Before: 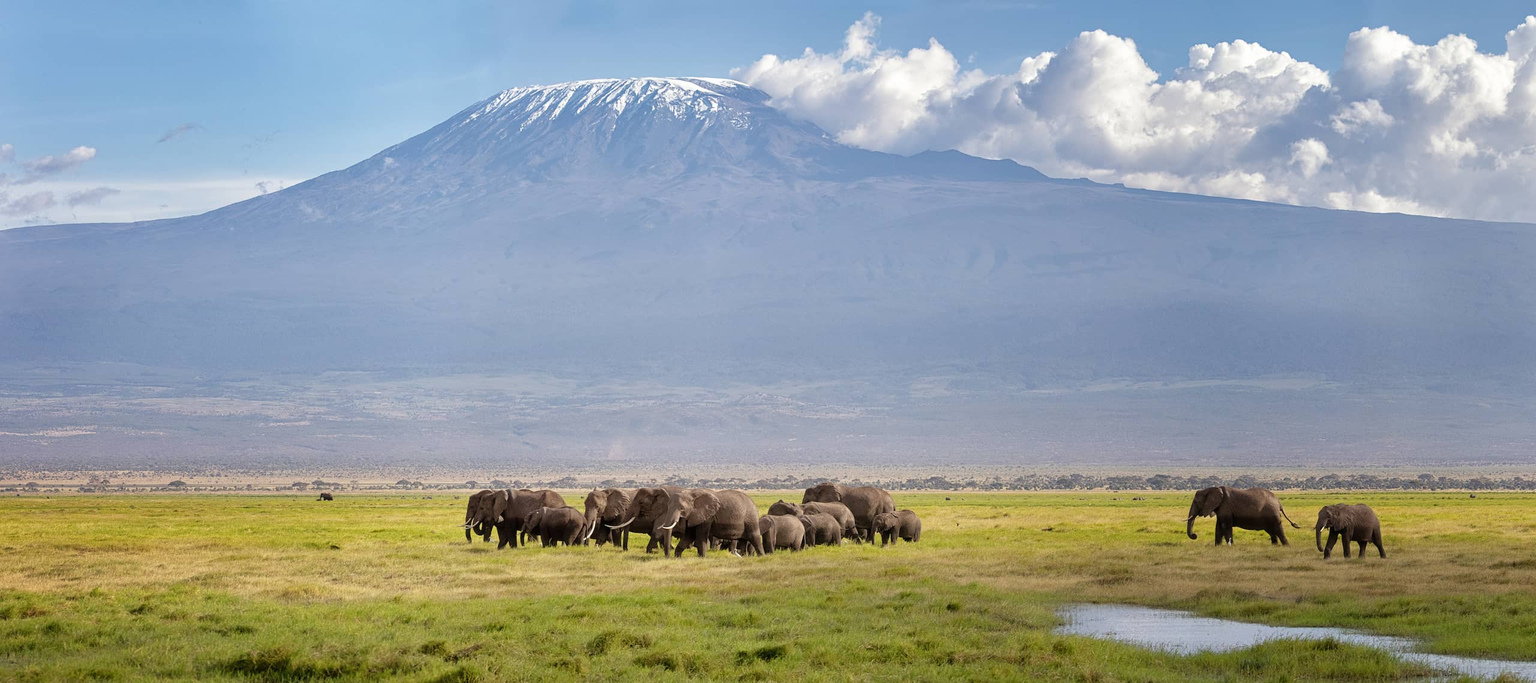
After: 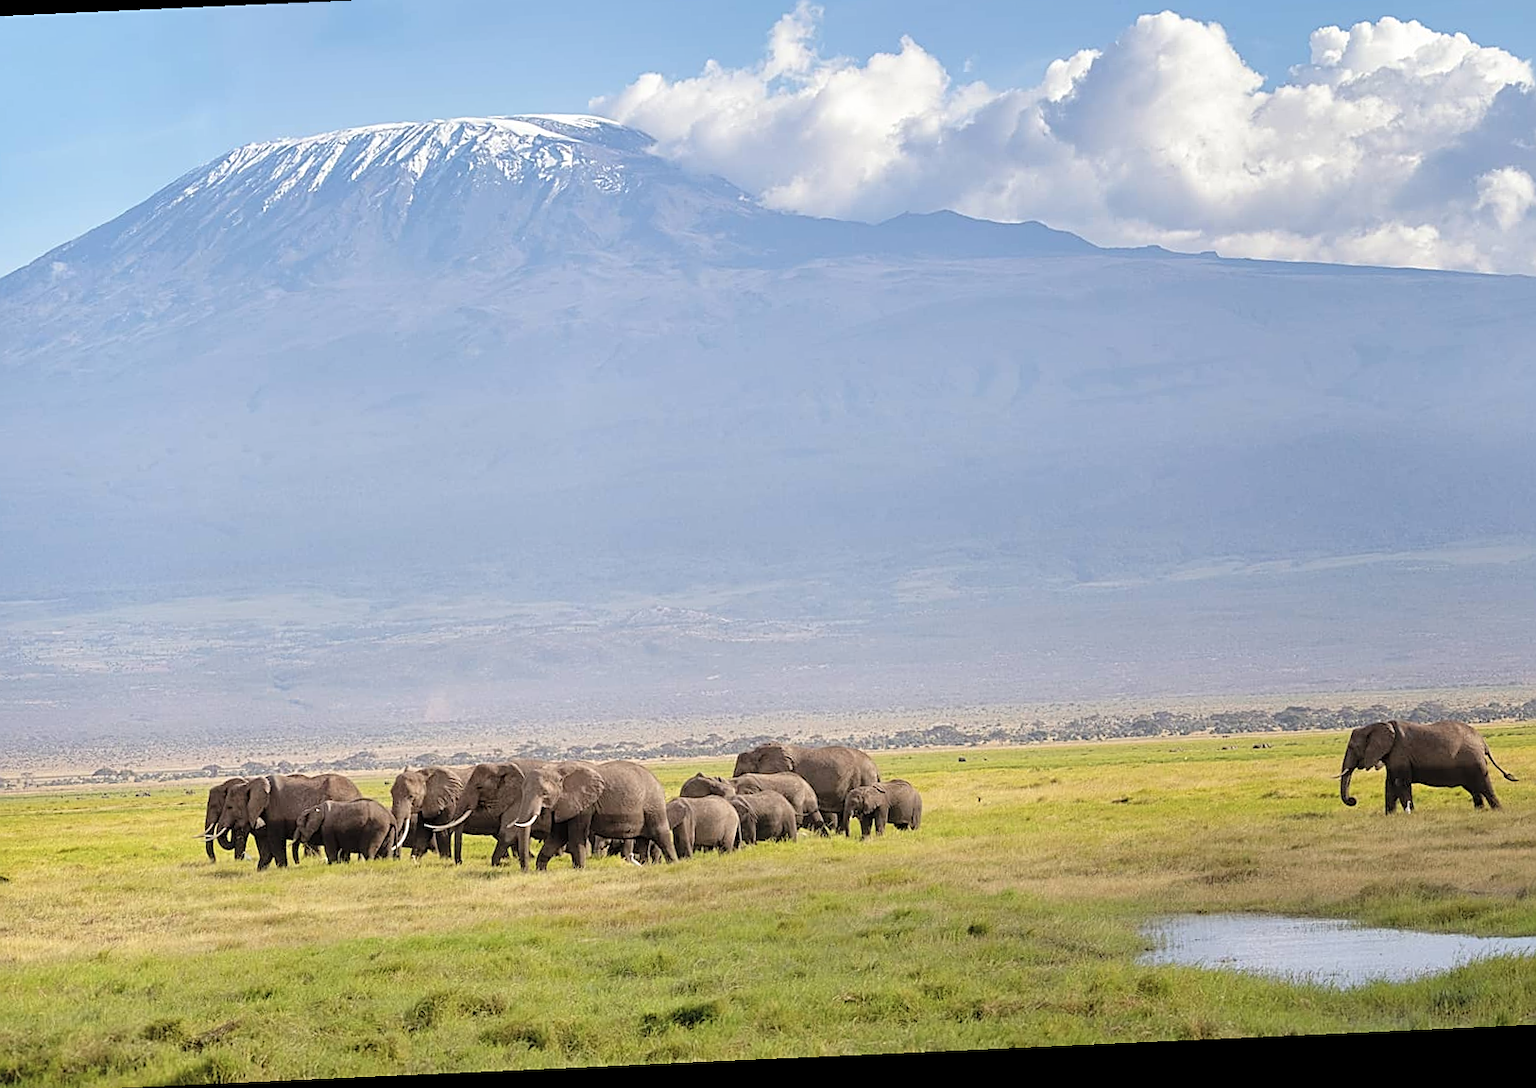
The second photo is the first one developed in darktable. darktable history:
crop and rotate: left 22.918%, top 5.629%, right 14.711%, bottom 2.247%
sharpen: on, module defaults
rotate and perspective: rotation -2.56°, automatic cropping off
contrast brightness saturation: brightness 0.15
